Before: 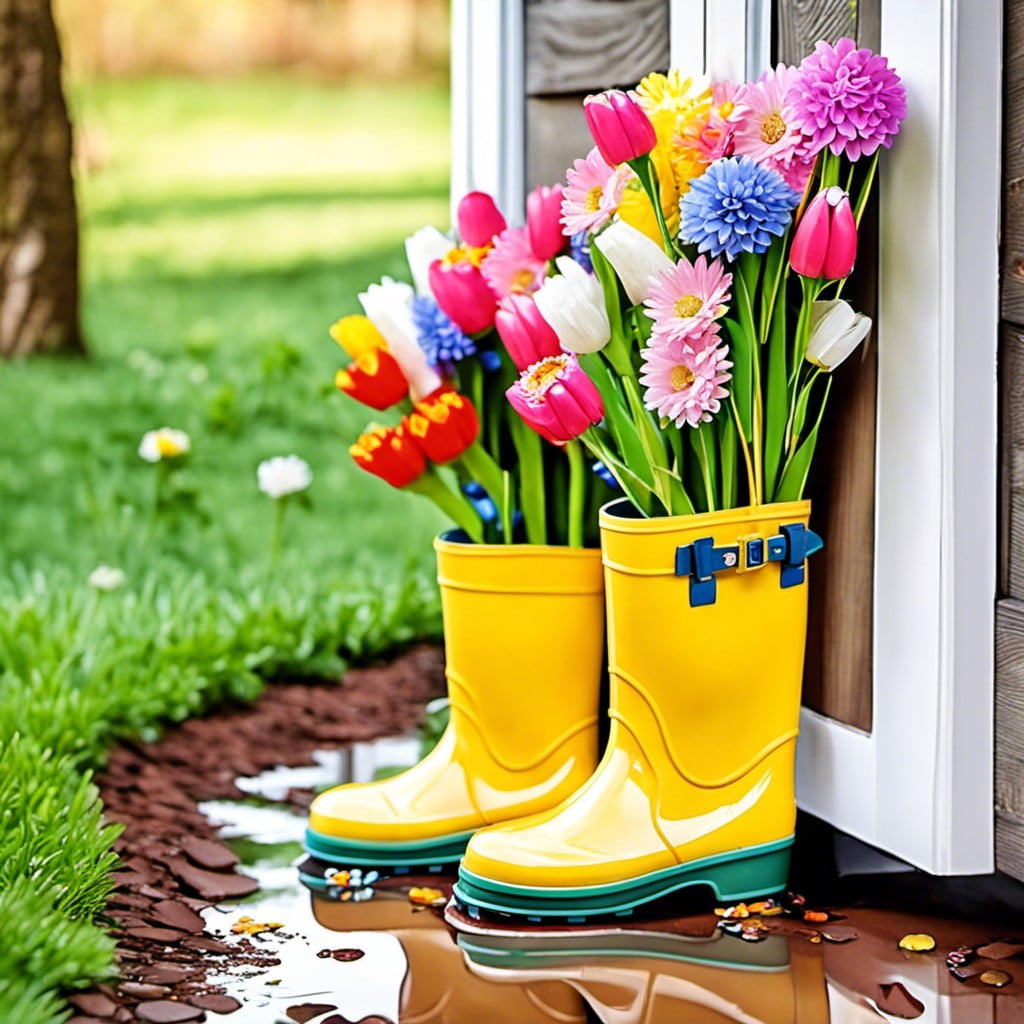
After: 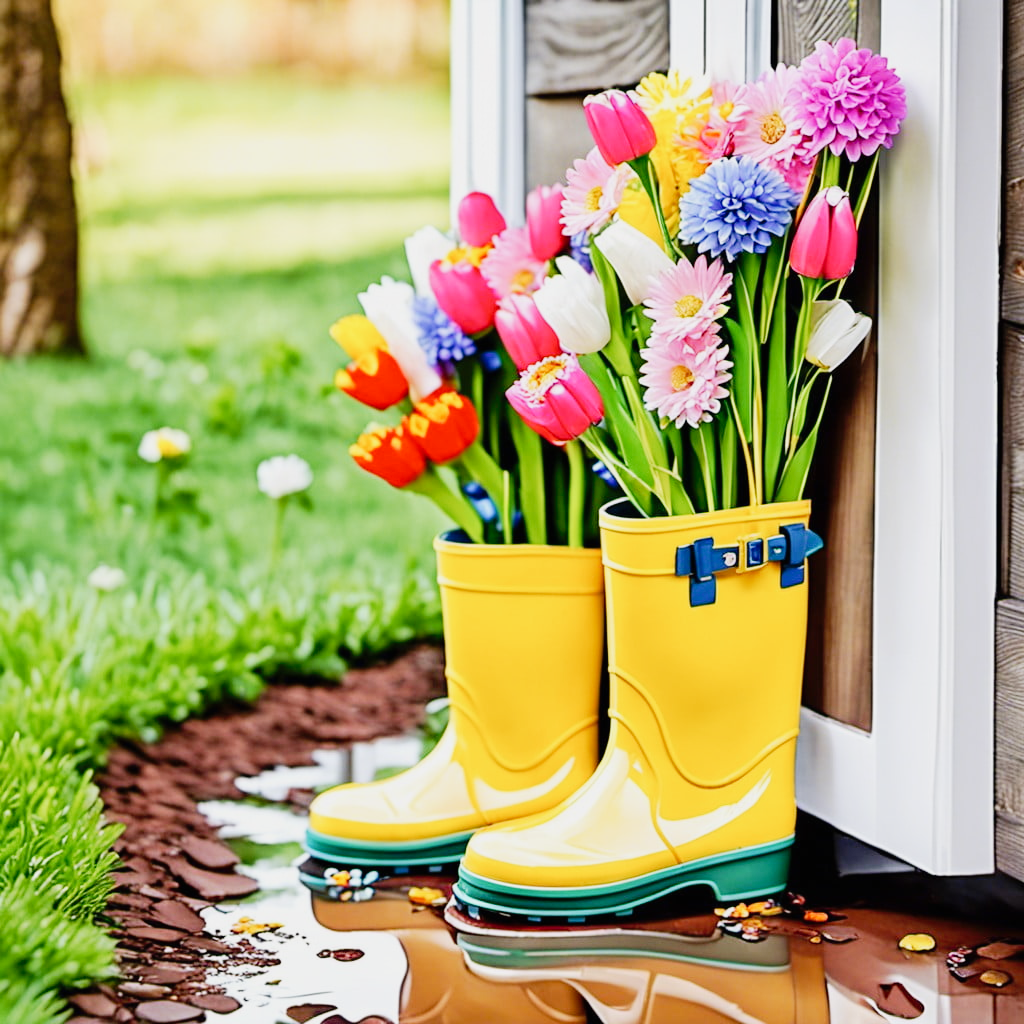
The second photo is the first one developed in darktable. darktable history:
tone curve: curves: ch0 [(0, 0.005) (0.103, 0.097) (0.18, 0.207) (0.384, 0.465) (0.491, 0.585) (0.629, 0.726) (0.84, 0.866) (1, 0.947)]; ch1 [(0, 0) (0.172, 0.123) (0.324, 0.253) (0.396, 0.388) (0.478, 0.461) (0.499, 0.497) (0.532, 0.515) (0.57, 0.584) (0.635, 0.675) (0.805, 0.892) (1, 1)]; ch2 [(0, 0) (0.411, 0.424) (0.496, 0.501) (0.515, 0.507) (0.553, 0.562) (0.604, 0.642) (0.708, 0.768) (0.839, 0.916) (1, 1)], preserve colors none
